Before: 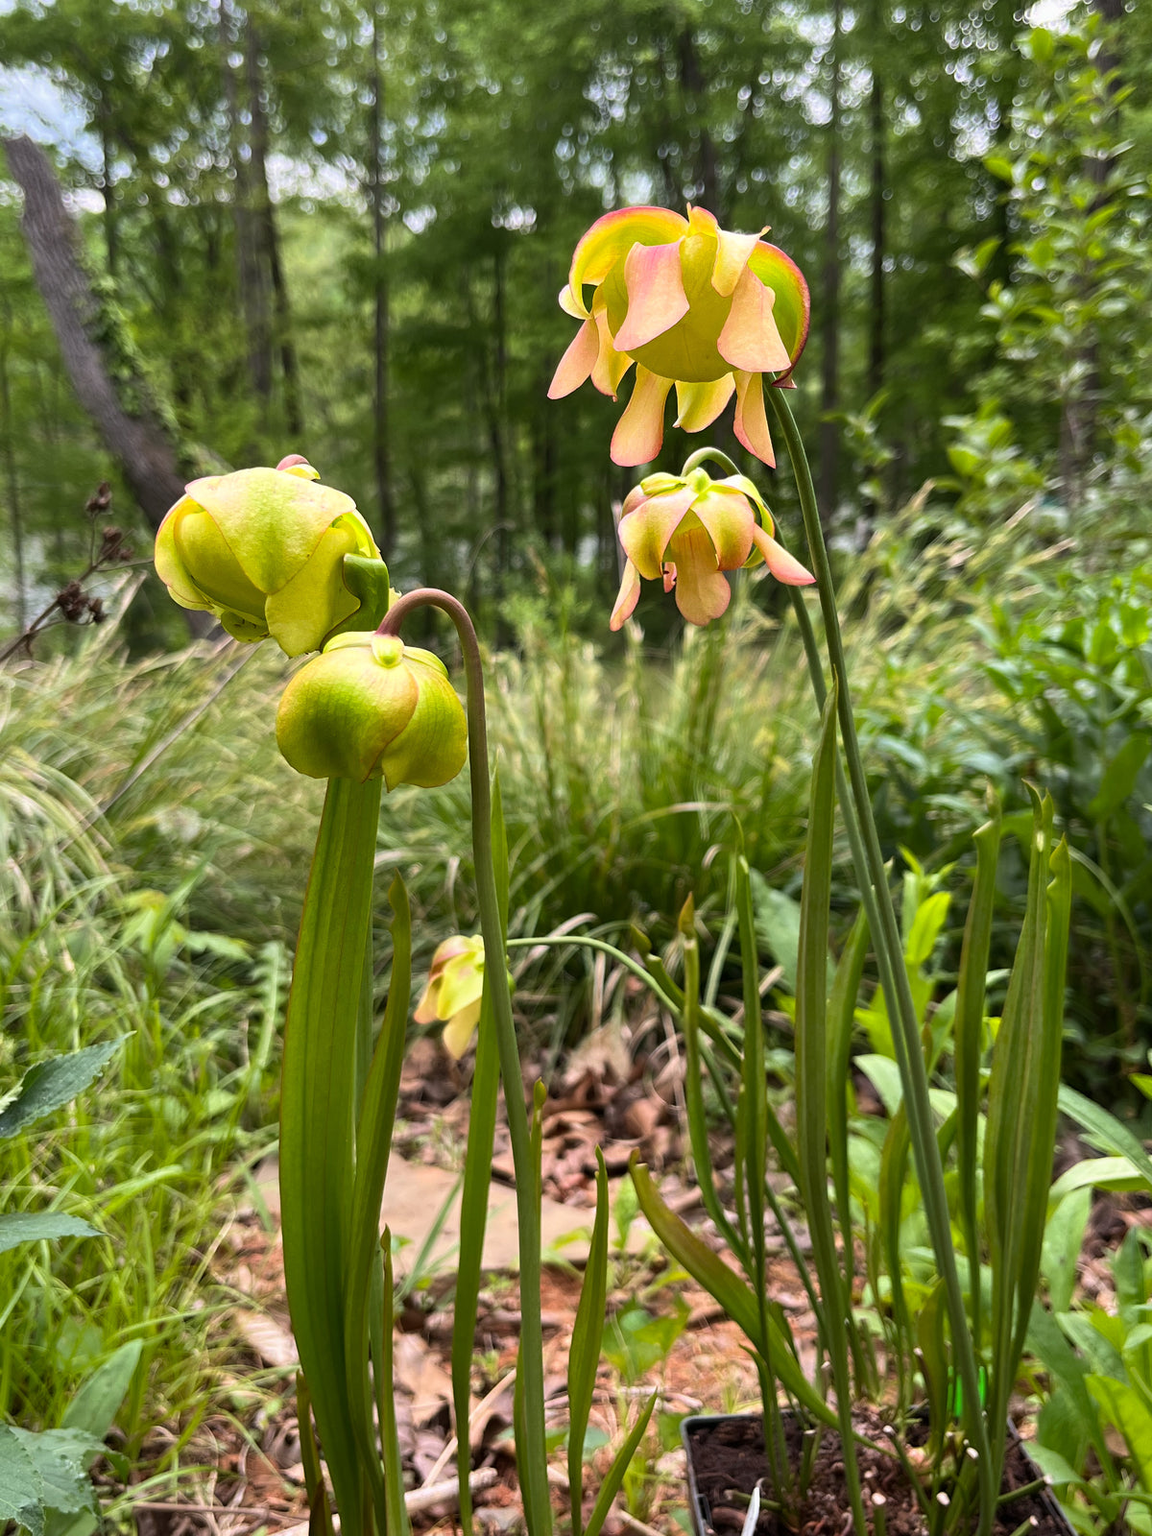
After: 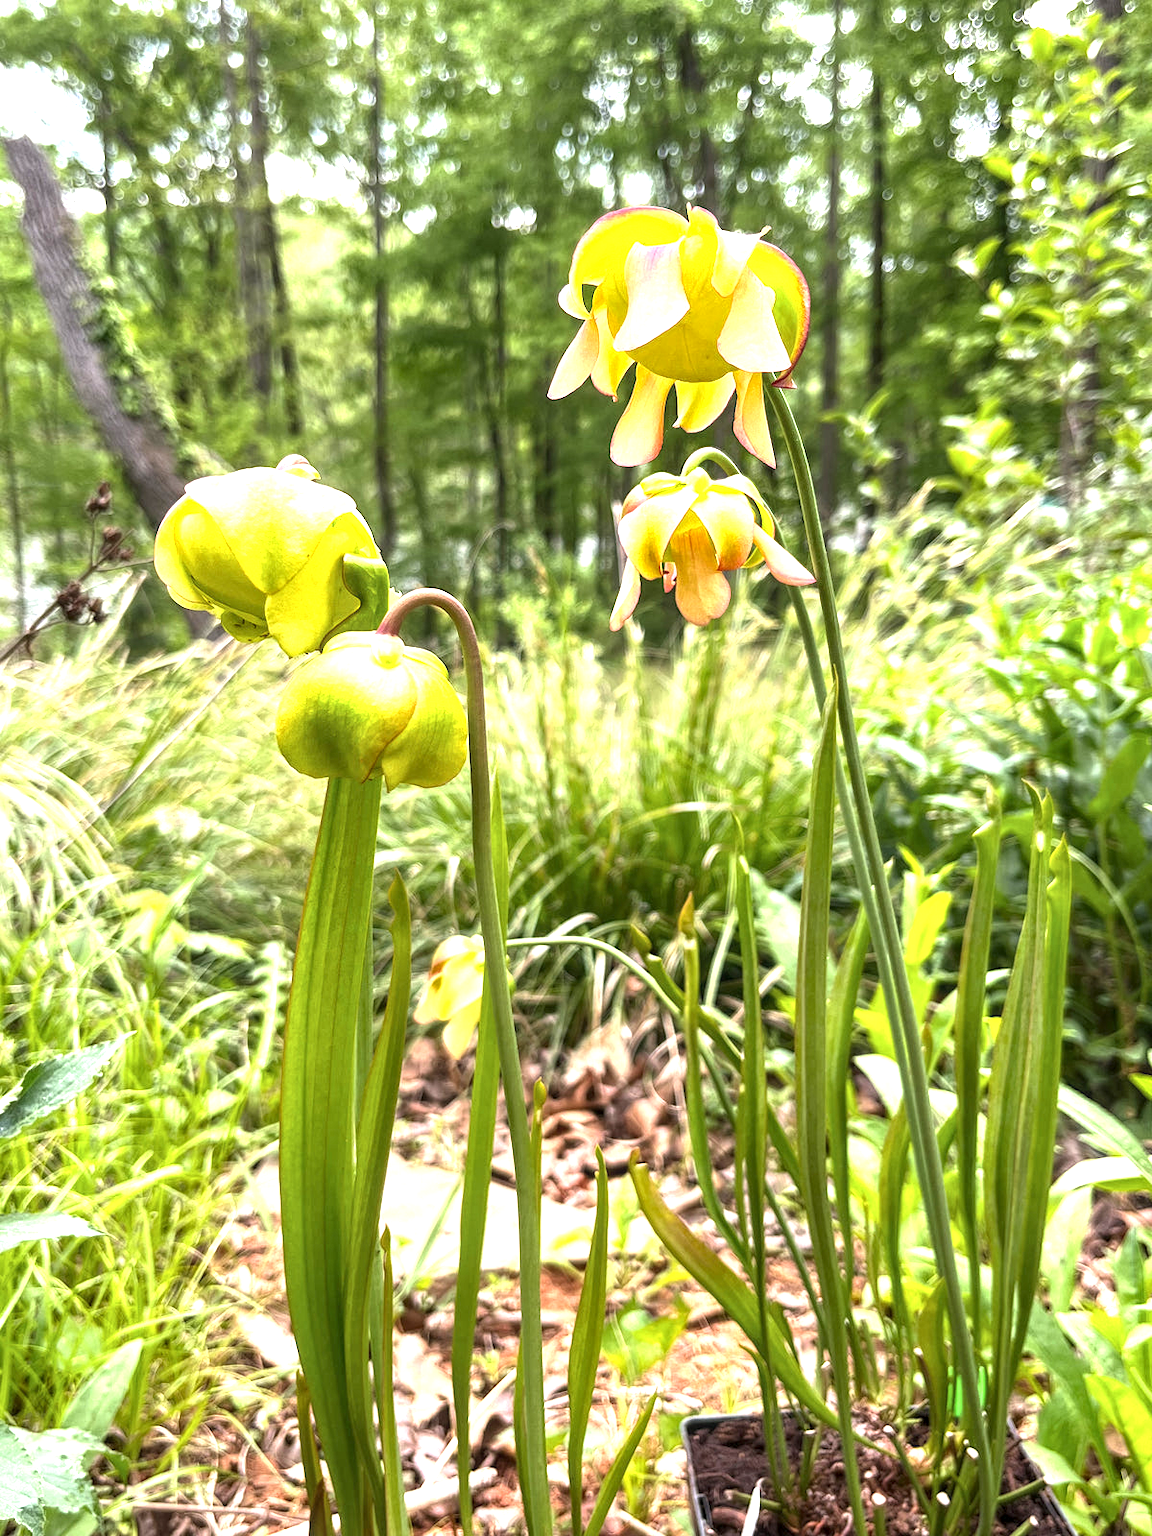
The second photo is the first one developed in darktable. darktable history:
exposure: black level correction 0, exposure 1.3 EV, compensate exposure bias true, compensate highlight preservation false
color zones: curves: ch0 [(0.25, 0.5) (0.463, 0.627) (0.484, 0.637) (0.75, 0.5)]
local contrast: on, module defaults
